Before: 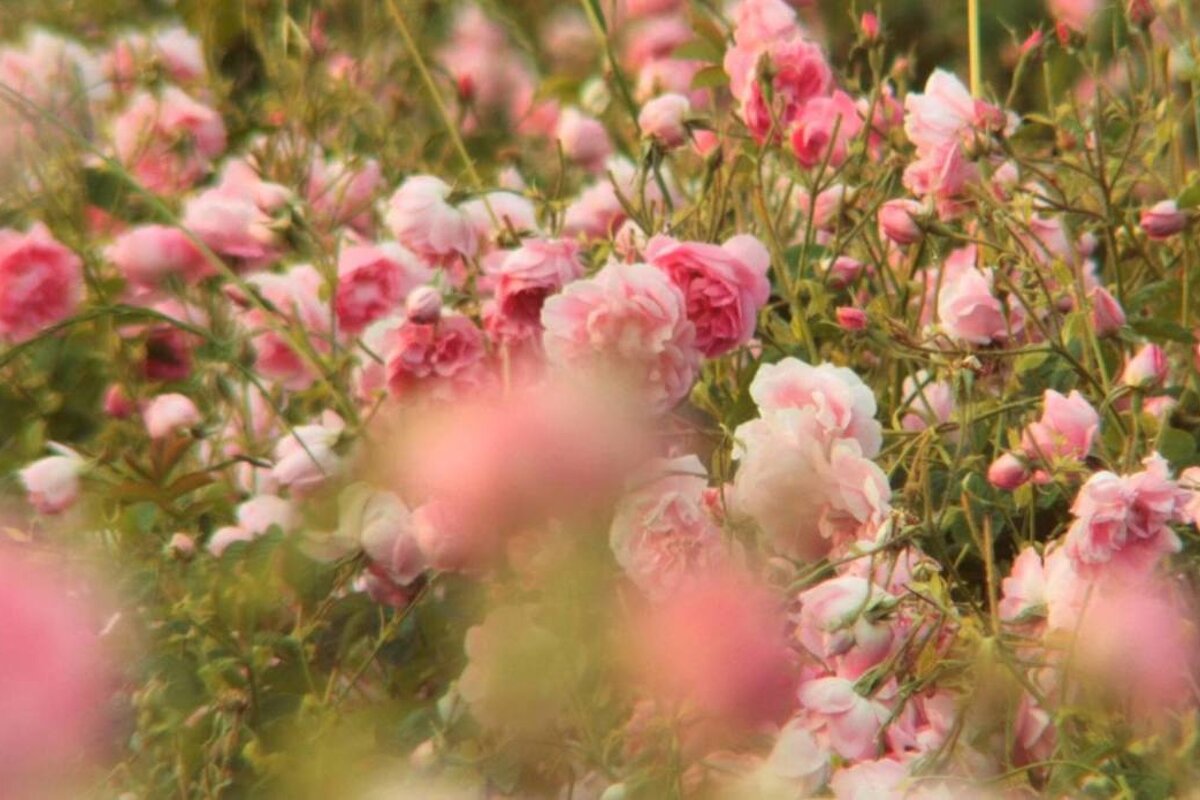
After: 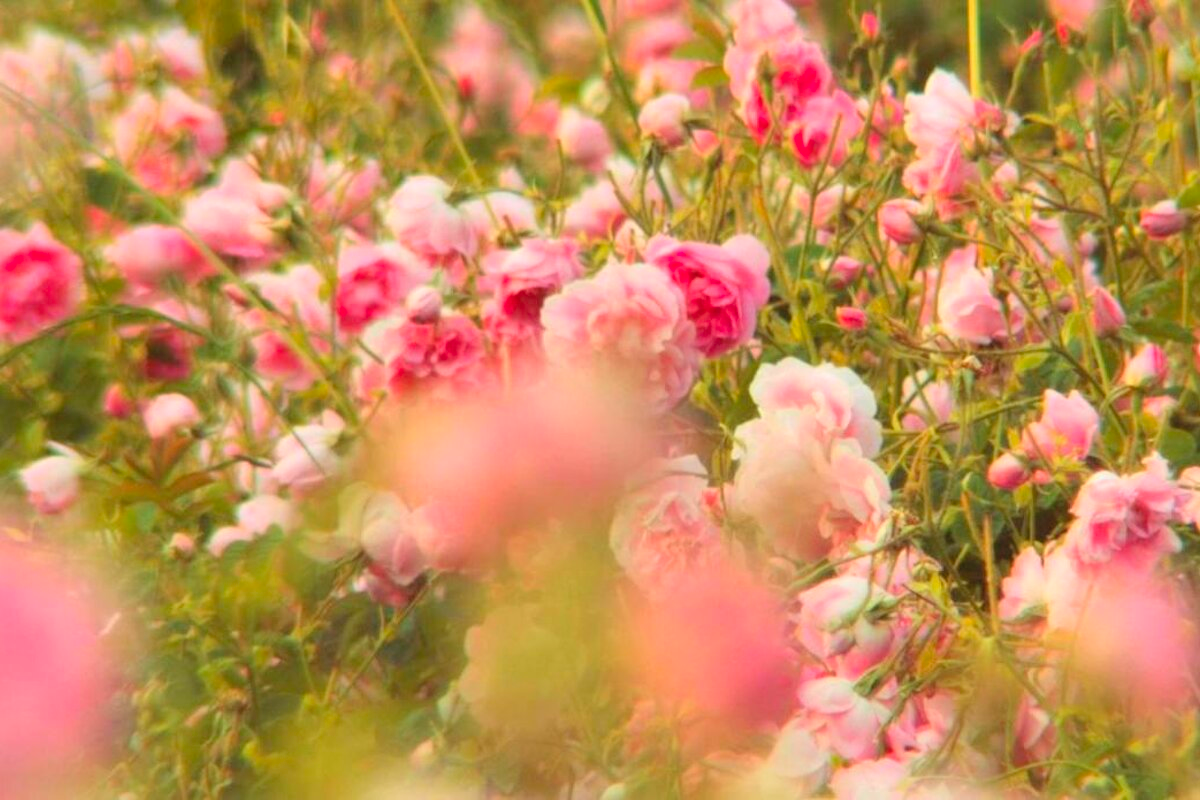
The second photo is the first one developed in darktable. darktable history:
contrast brightness saturation: contrast 0.069, brightness 0.172, saturation 0.412
